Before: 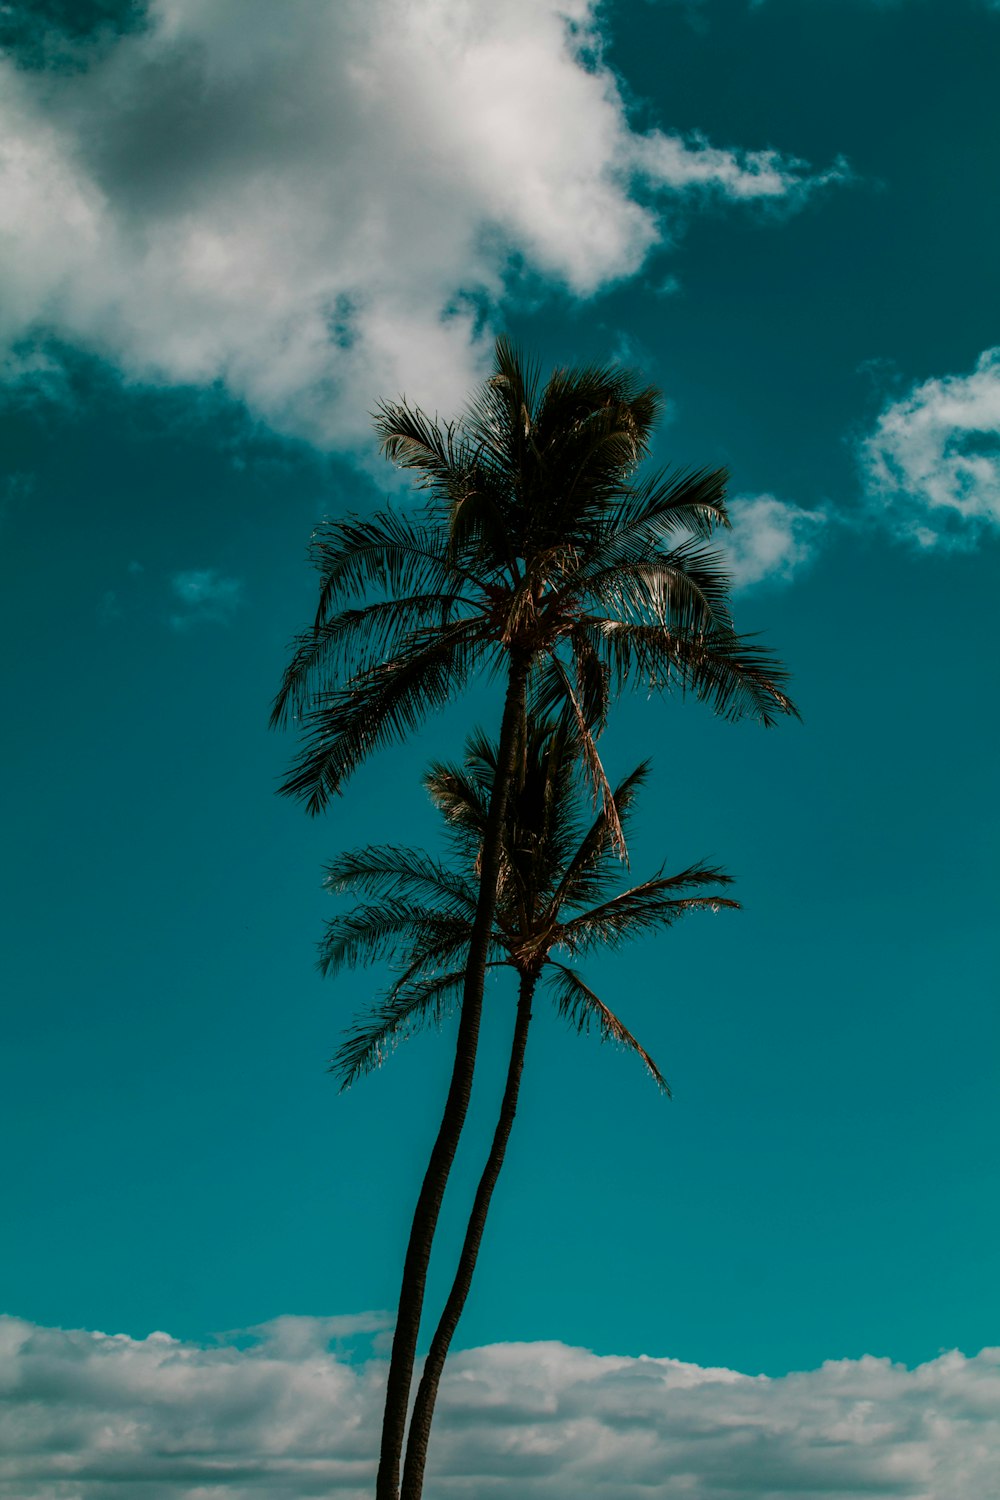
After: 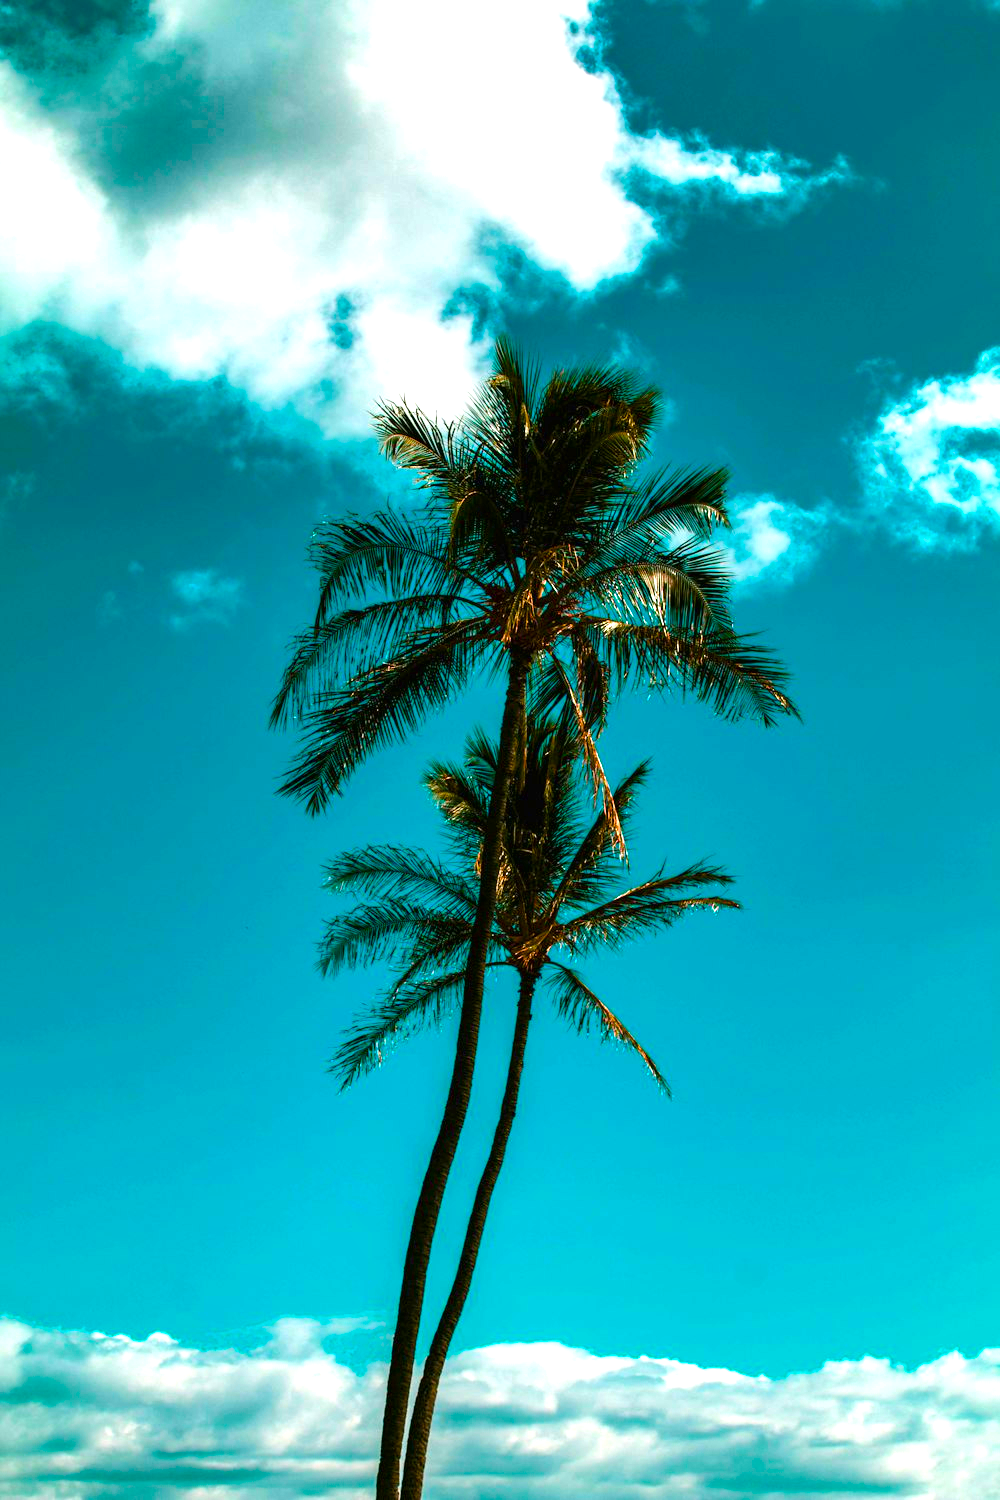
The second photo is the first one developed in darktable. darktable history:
color balance rgb: linear chroma grading › global chroma 20.036%, perceptual saturation grading › global saturation 36.8%, perceptual saturation grading › shadows 35.513%, perceptual brilliance grading › global brilliance 17.976%
exposure: black level correction 0, exposure 1 EV, compensate exposure bias true, compensate highlight preservation false
shadows and highlights: shadows 36.87, highlights -26.61, soften with gaussian
